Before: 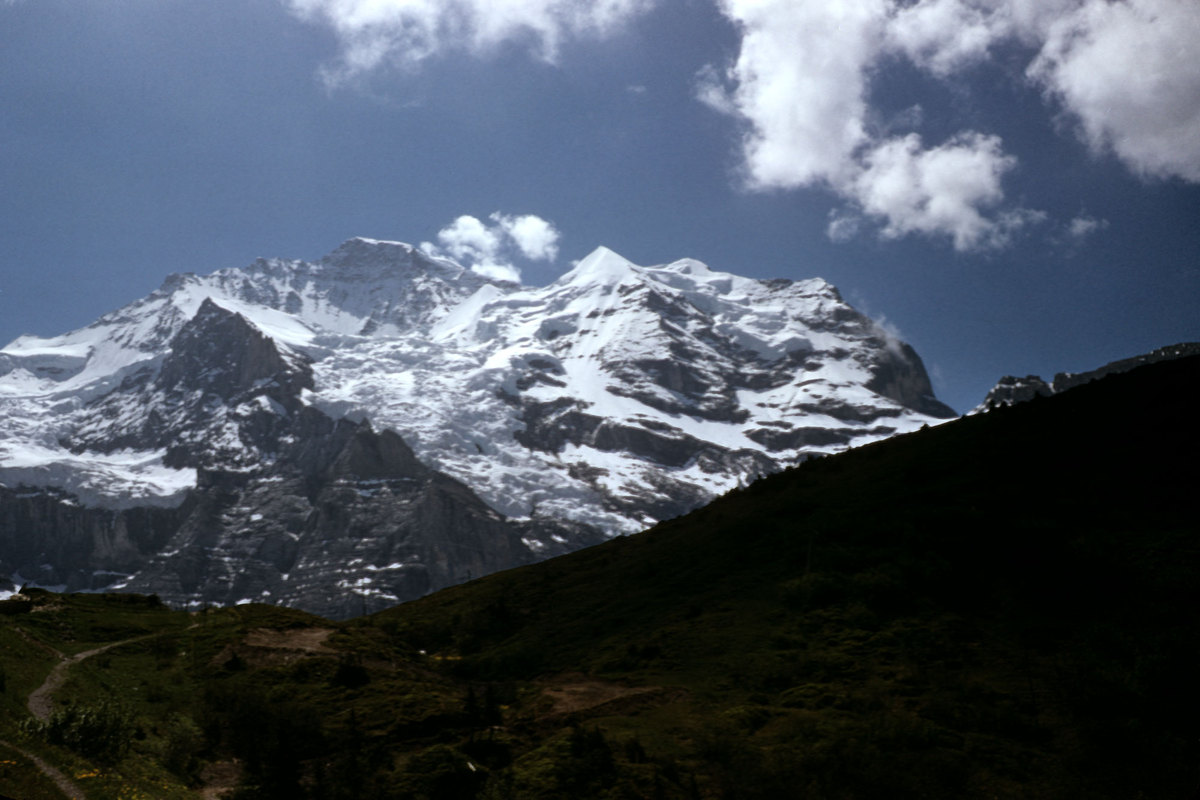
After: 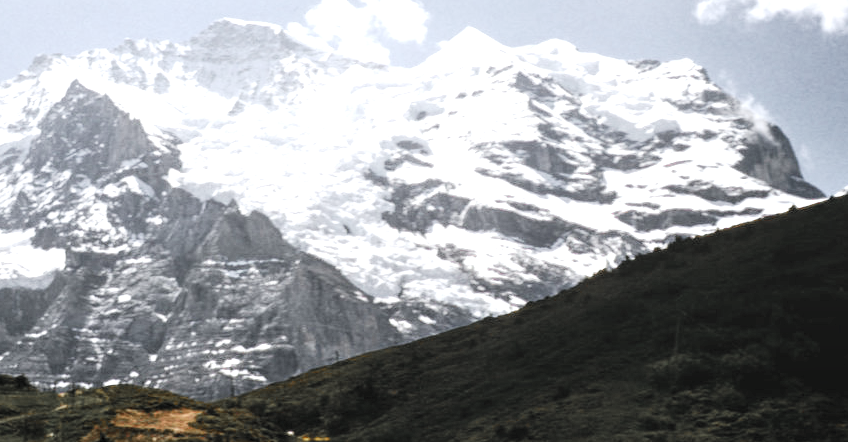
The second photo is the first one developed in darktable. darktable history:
tone curve: curves: ch0 [(0, 0.032) (0.181, 0.156) (0.751, 0.829) (1, 1)], preserve colors none
tone equalizer: on, module defaults
exposure: black level correction 0, exposure 1.691 EV, compensate highlight preservation false
contrast brightness saturation: contrast 0.069, brightness 0.179, saturation 0.41
crop: left 11.021%, top 27.487%, right 18.278%, bottom 17.201%
color zones: curves: ch1 [(0, 0.638) (0.193, 0.442) (0.286, 0.15) (0.429, 0.14) (0.571, 0.142) (0.714, 0.154) (0.857, 0.175) (1, 0.638)]
local contrast: on, module defaults
